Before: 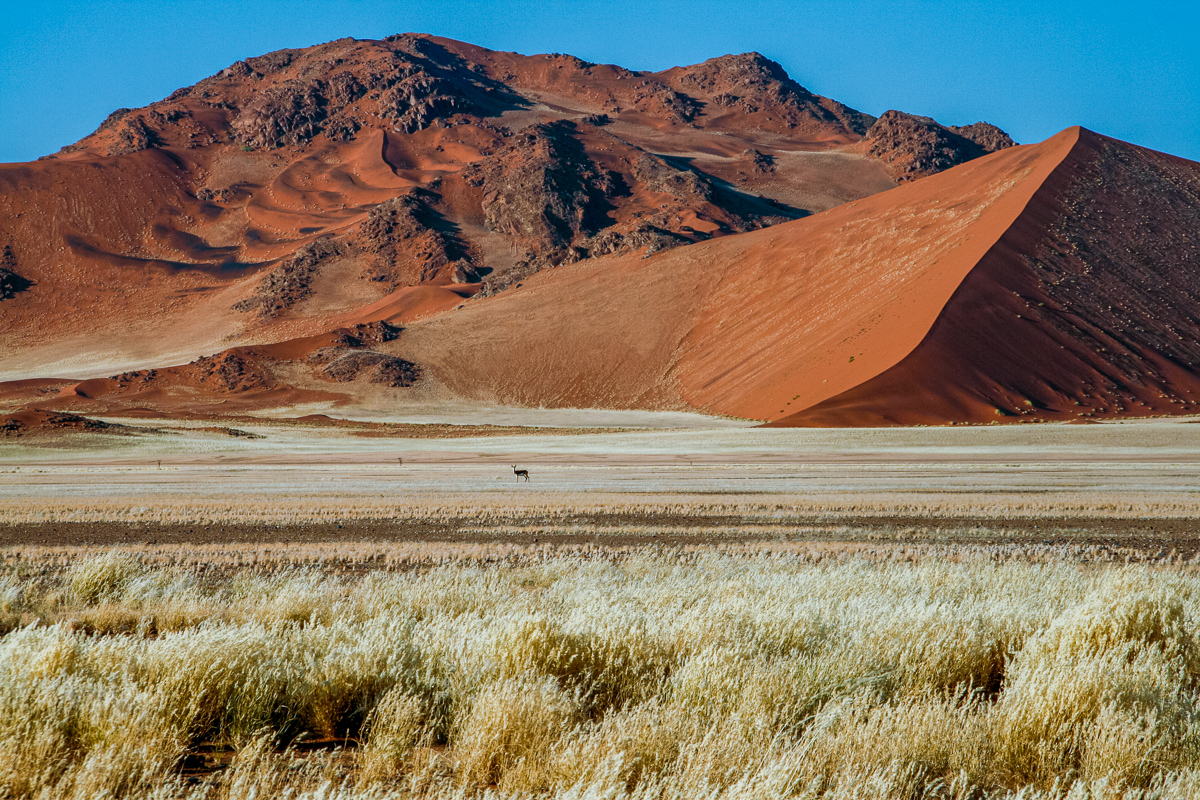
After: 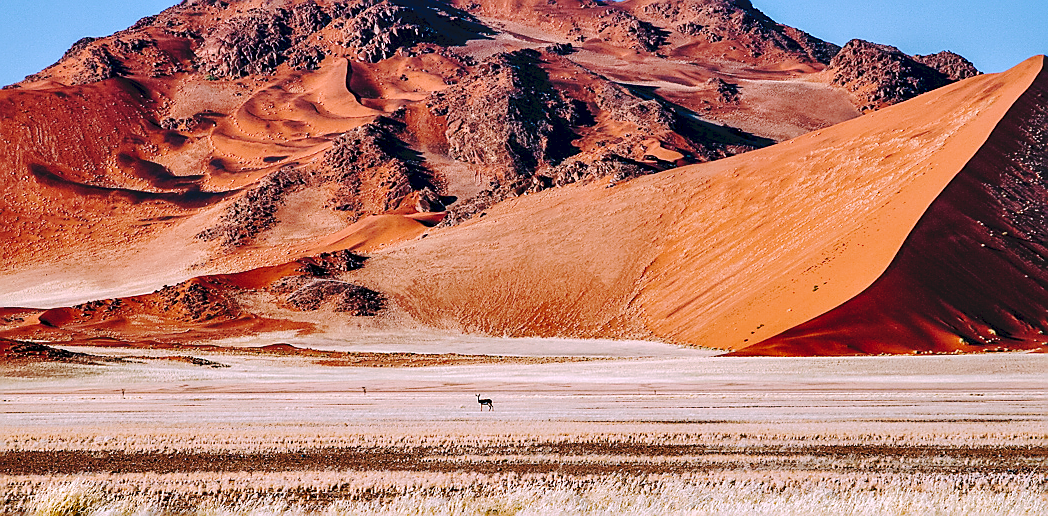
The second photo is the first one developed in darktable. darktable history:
contrast equalizer: y [[0.514, 0.573, 0.581, 0.508, 0.5, 0.5], [0.5 ×6], [0.5 ×6], [0 ×6], [0 ×6]]
crop: left 3.015%, top 8.969%, right 9.647%, bottom 26.457%
sharpen: radius 1.4, amount 1.25, threshold 0.7
tone curve: curves: ch0 [(0, 0) (0.003, 0.058) (0.011, 0.061) (0.025, 0.065) (0.044, 0.076) (0.069, 0.083) (0.1, 0.09) (0.136, 0.102) (0.177, 0.145) (0.224, 0.196) (0.277, 0.278) (0.335, 0.375) (0.399, 0.486) (0.468, 0.578) (0.543, 0.651) (0.623, 0.717) (0.709, 0.783) (0.801, 0.838) (0.898, 0.91) (1, 1)], preserve colors none
white balance: red 1.188, blue 1.11
